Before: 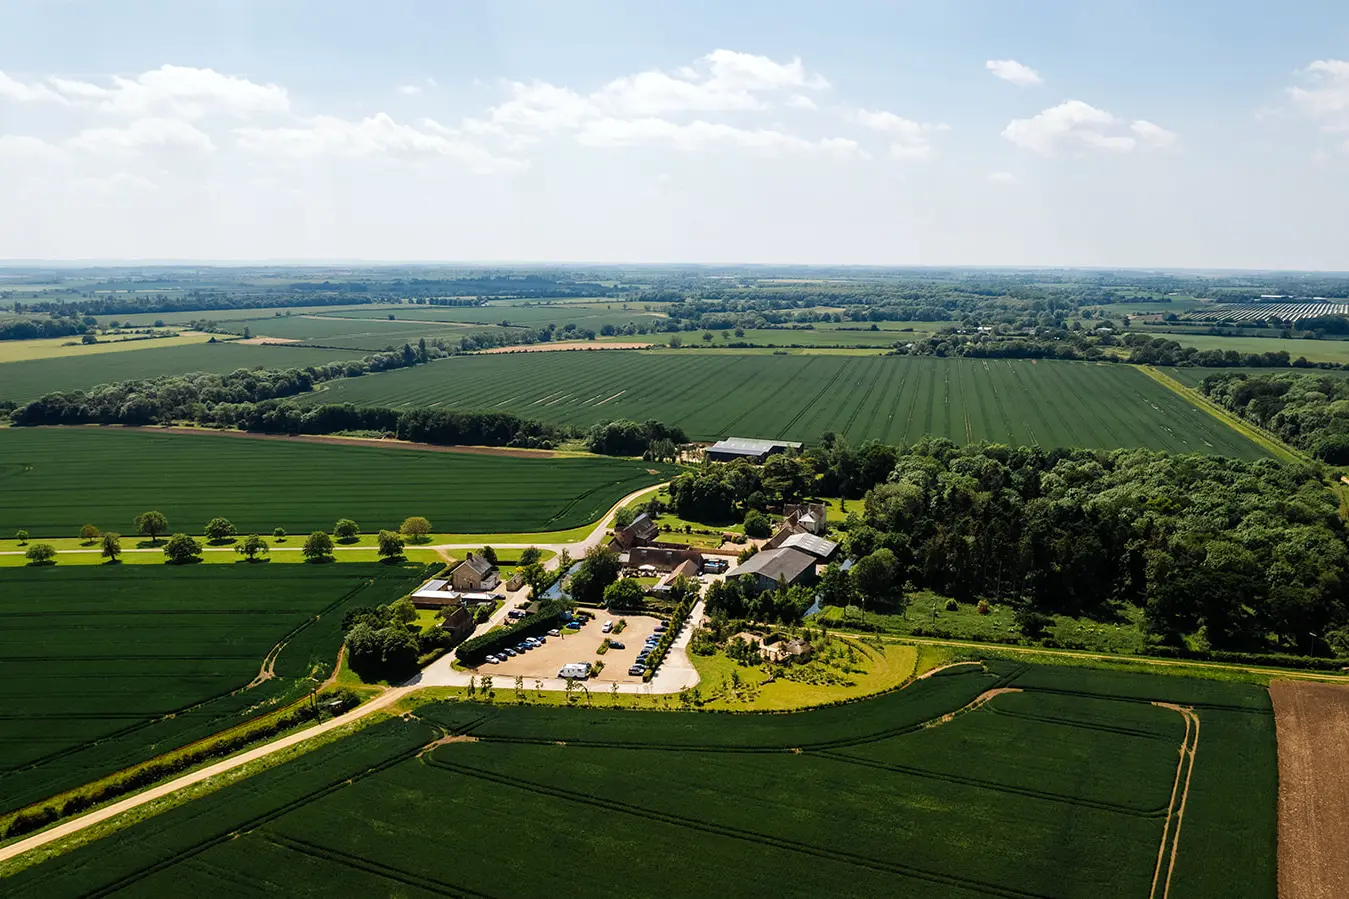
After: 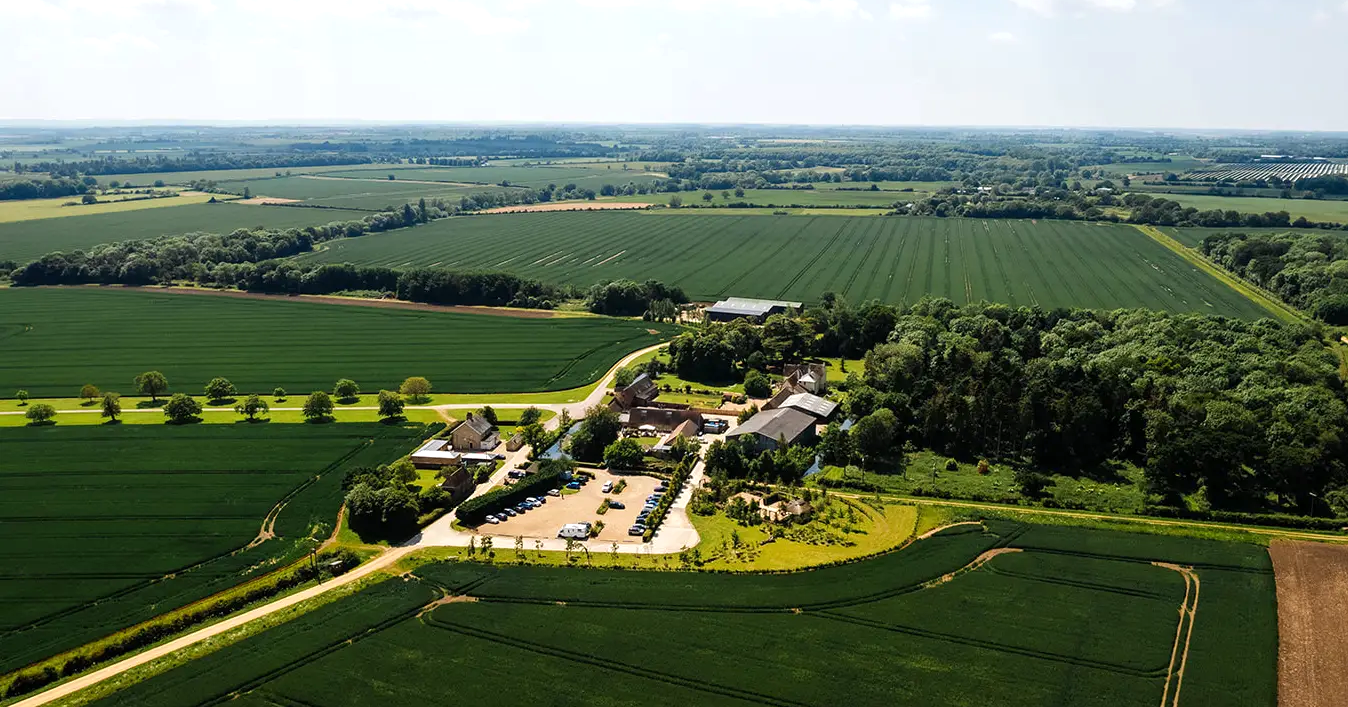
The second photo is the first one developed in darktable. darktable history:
crop and rotate: top 15.774%, bottom 5.506%
exposure: exposure 0.207 EV, compensate highlight preservation false
levels: mode automatic, black 0.023%, white 99.97%, levels [0.062, 0.494, 0.925]
